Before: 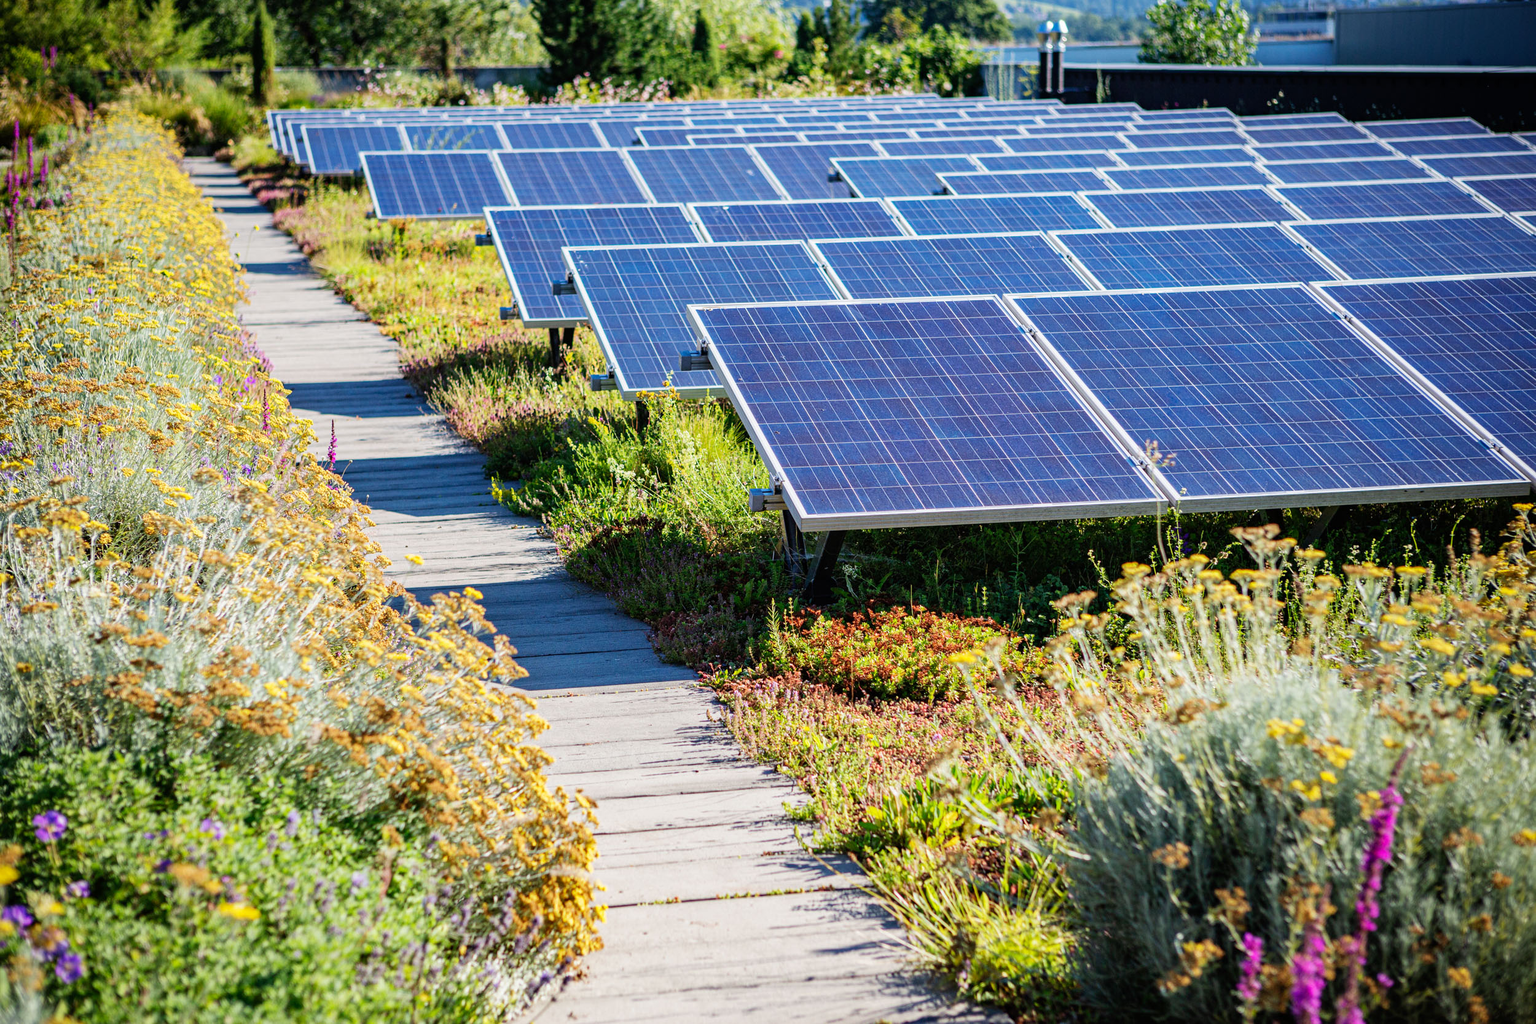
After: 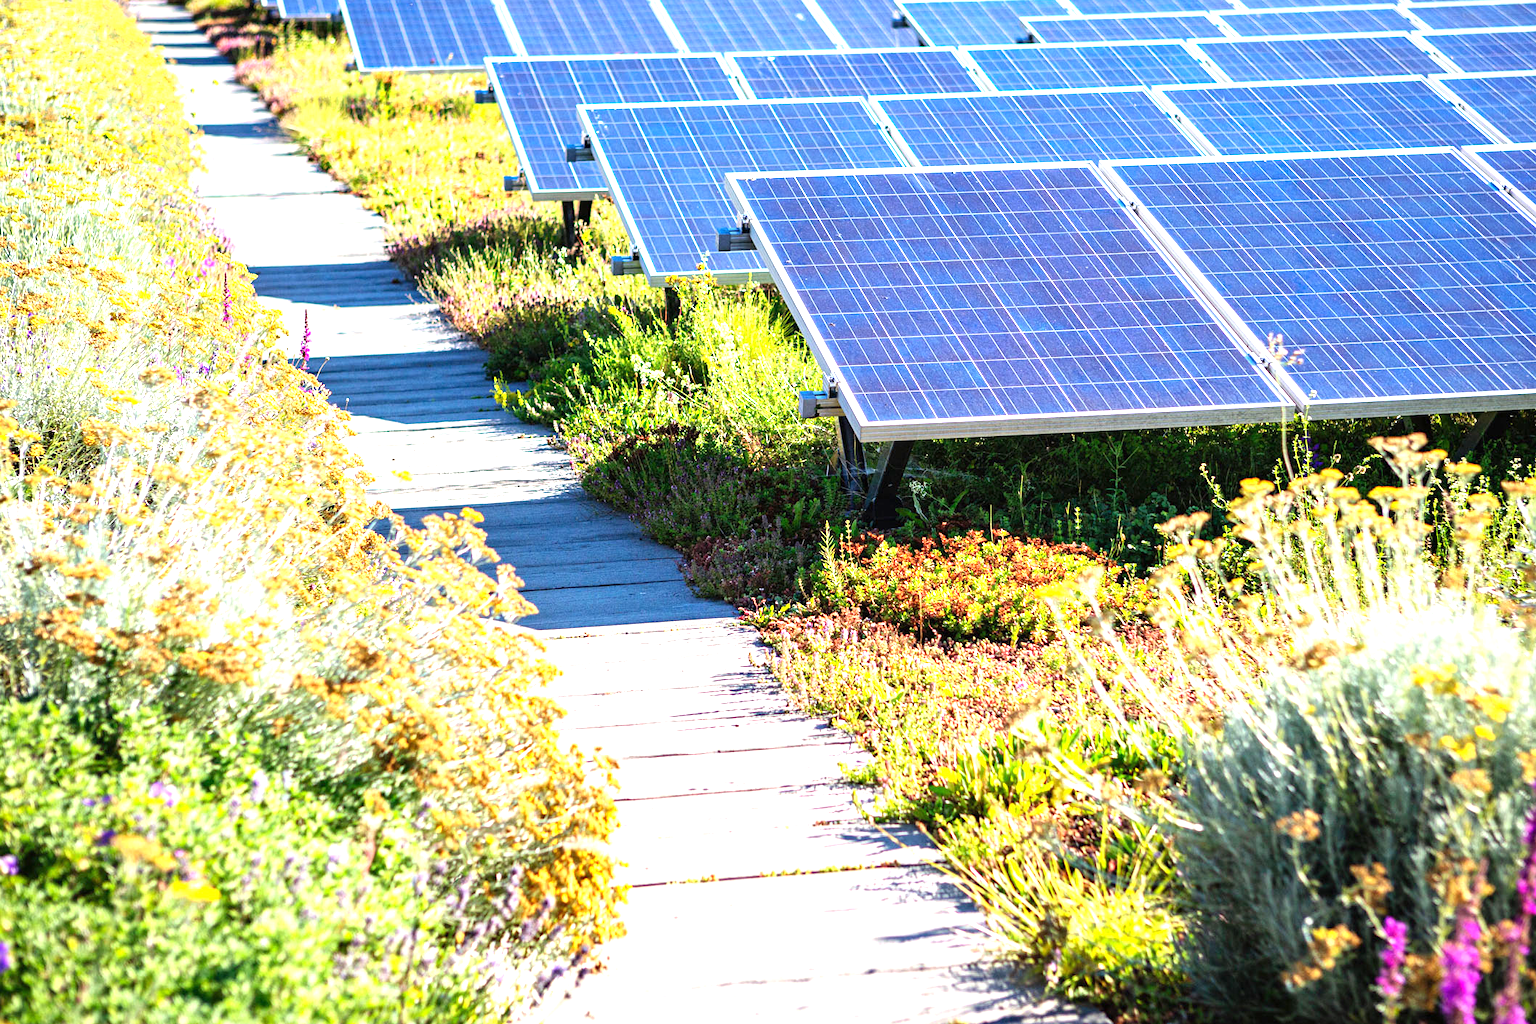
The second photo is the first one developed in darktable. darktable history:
crop and rotate: left 4.842%, top 15.51%, right 10.668%
exposure: black level correction 0, exposure 1.1 EV, compensate exposure bias true, compensate highlight preservation false
